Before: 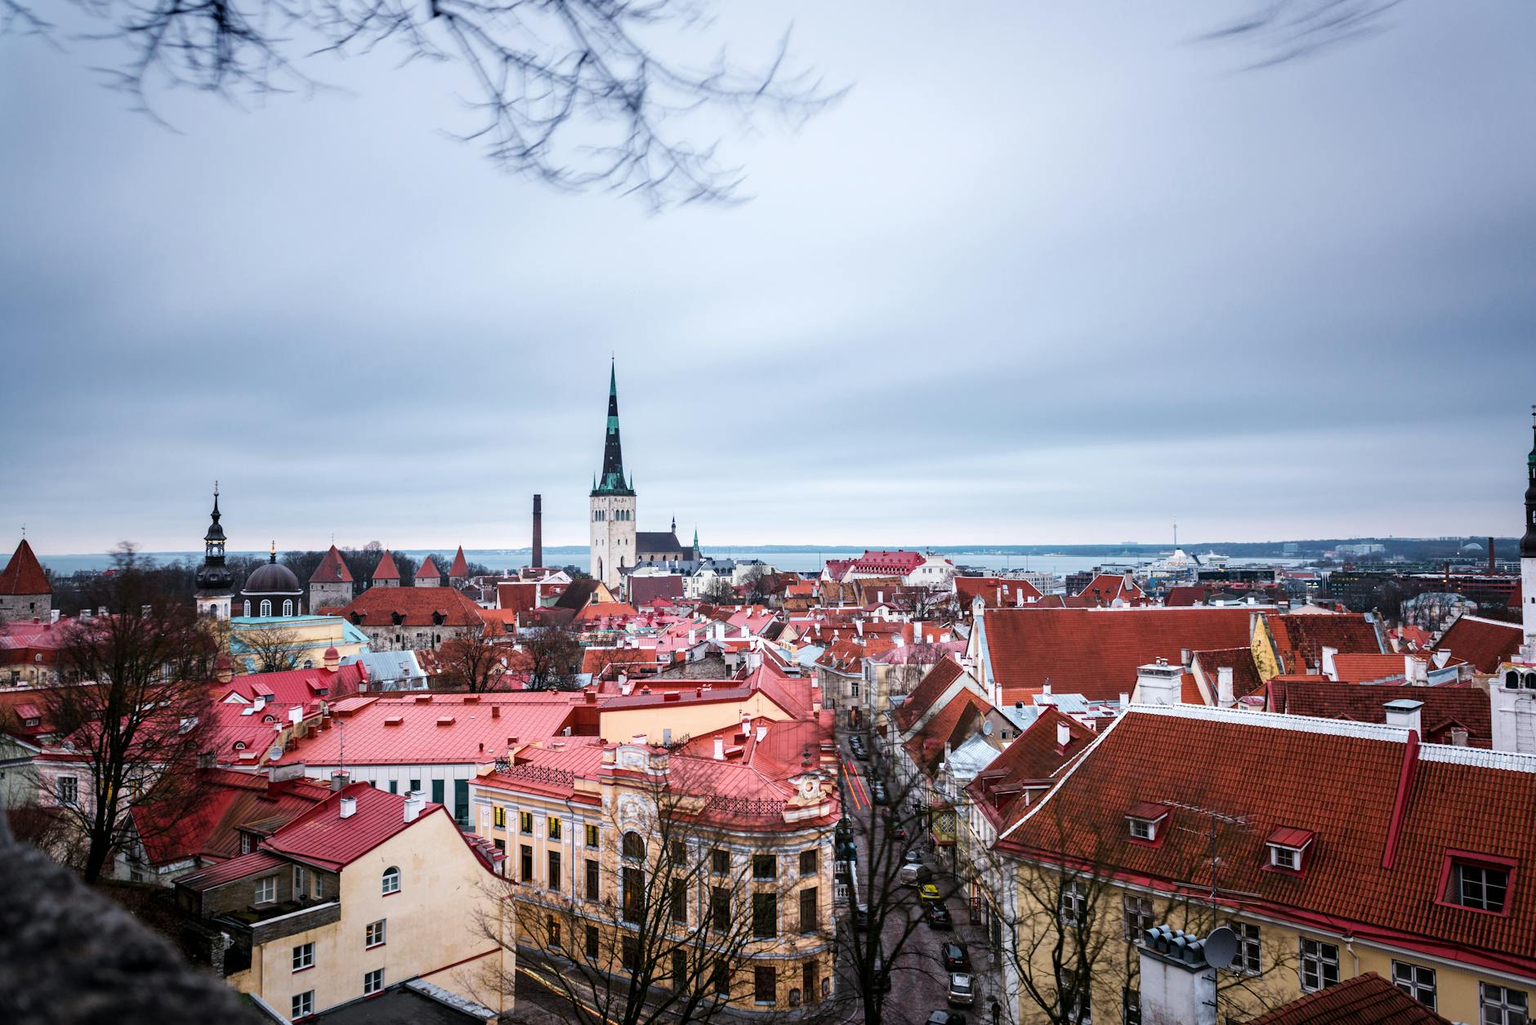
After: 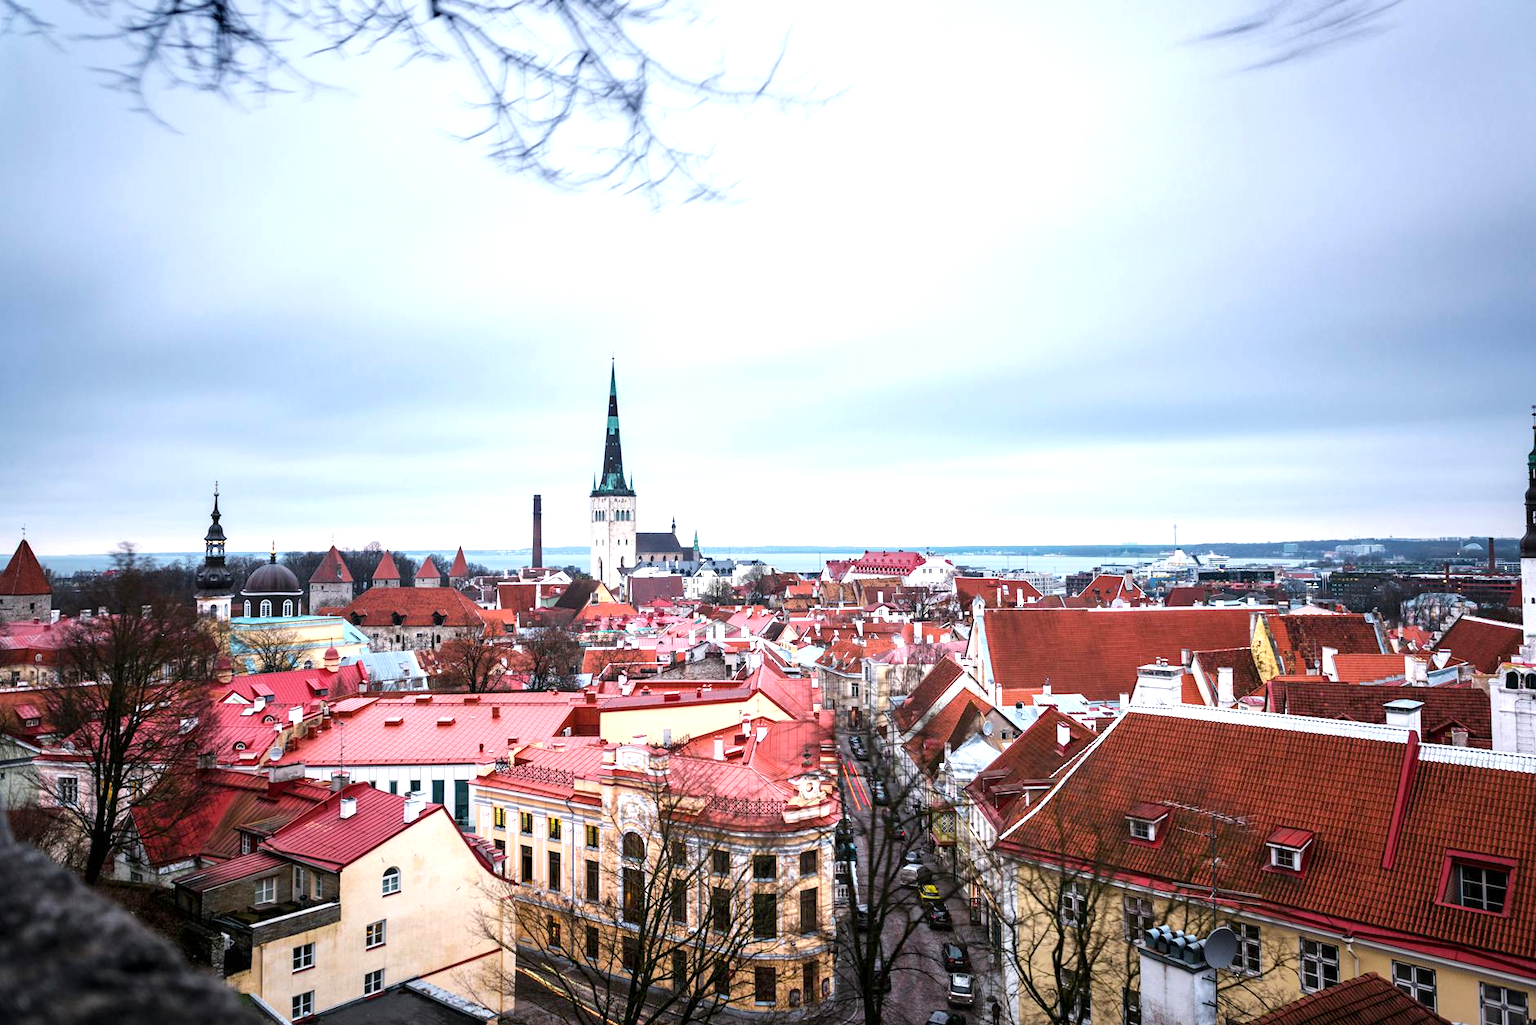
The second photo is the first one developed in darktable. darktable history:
tone equalizer: edges refinement/feathering 500, mask exposure compensation -1.57 EV, preserve details no
exposure: exposure 0.632 EV, compensate highlight preservation false
